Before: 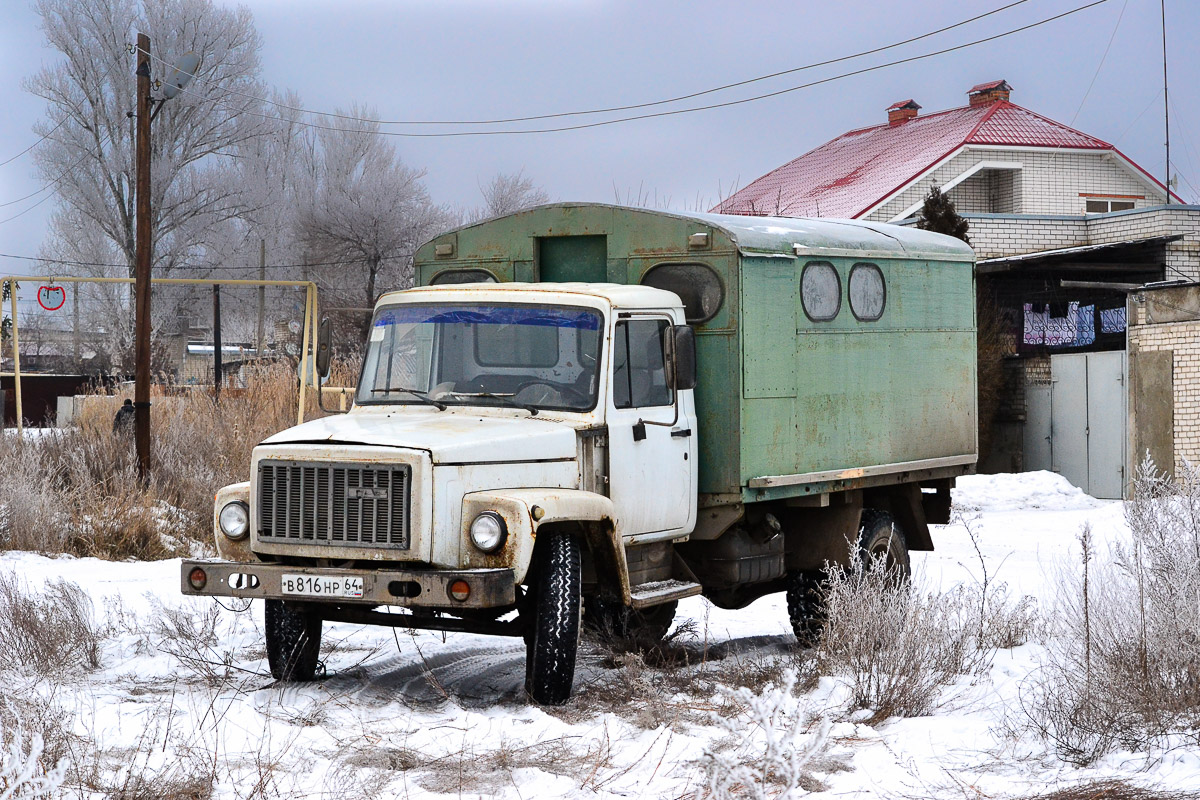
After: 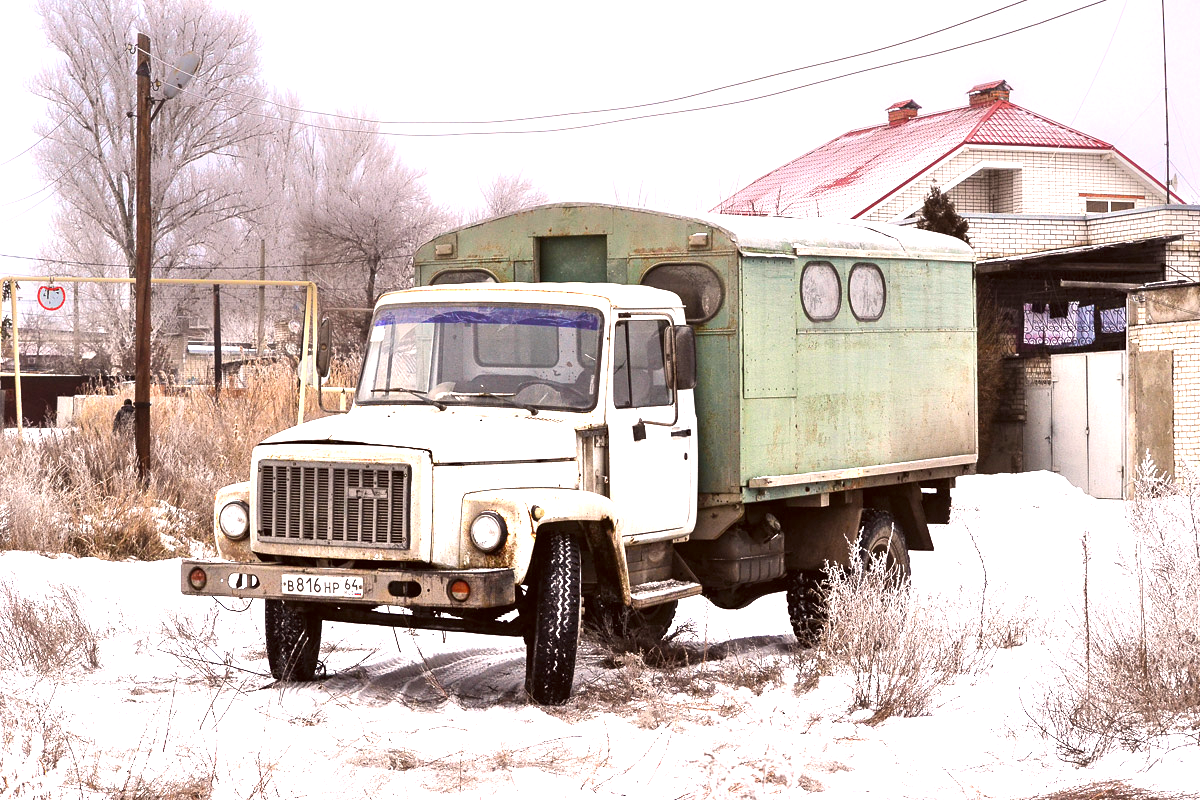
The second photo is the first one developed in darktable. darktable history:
color correction: highlights a* 10.21, highlights b* 9.79, shadows a* 8.61, shadows b* 7.88, saturation 0.8
exposure: exposure 1.16 EV, compensate exposure bias true, compensate highlight preservation false
